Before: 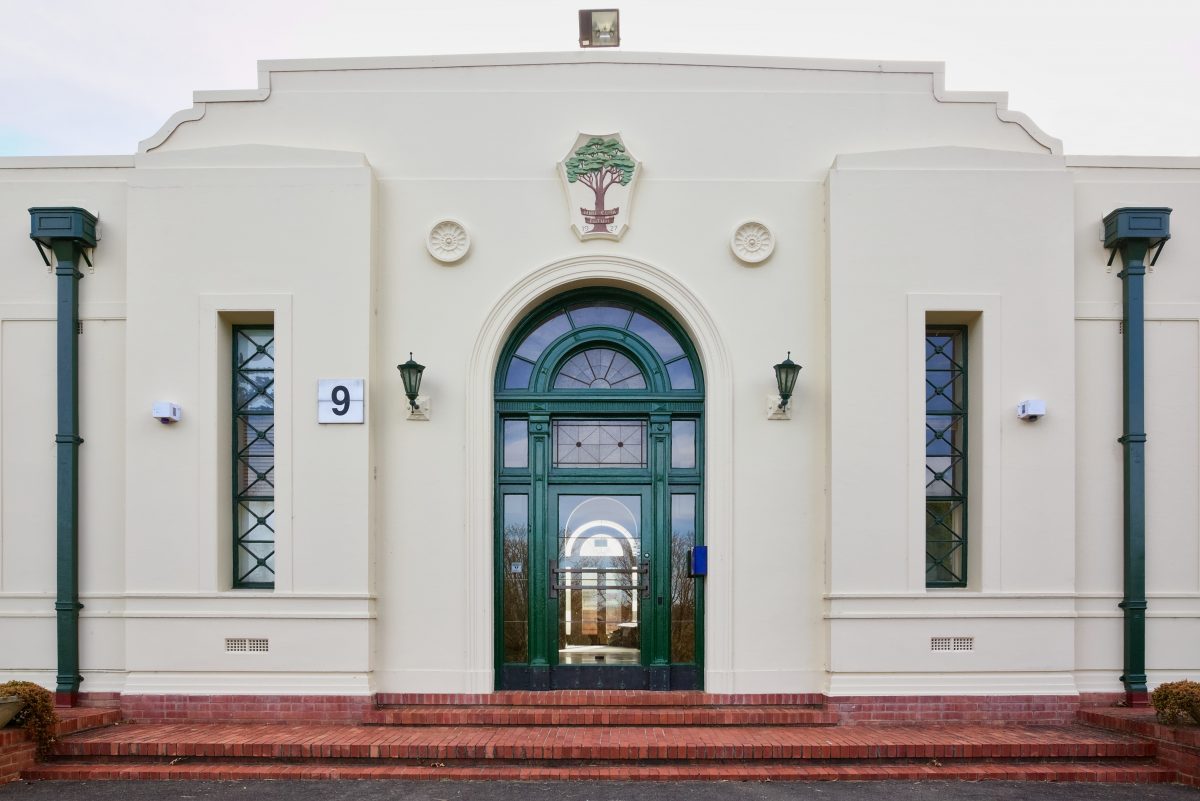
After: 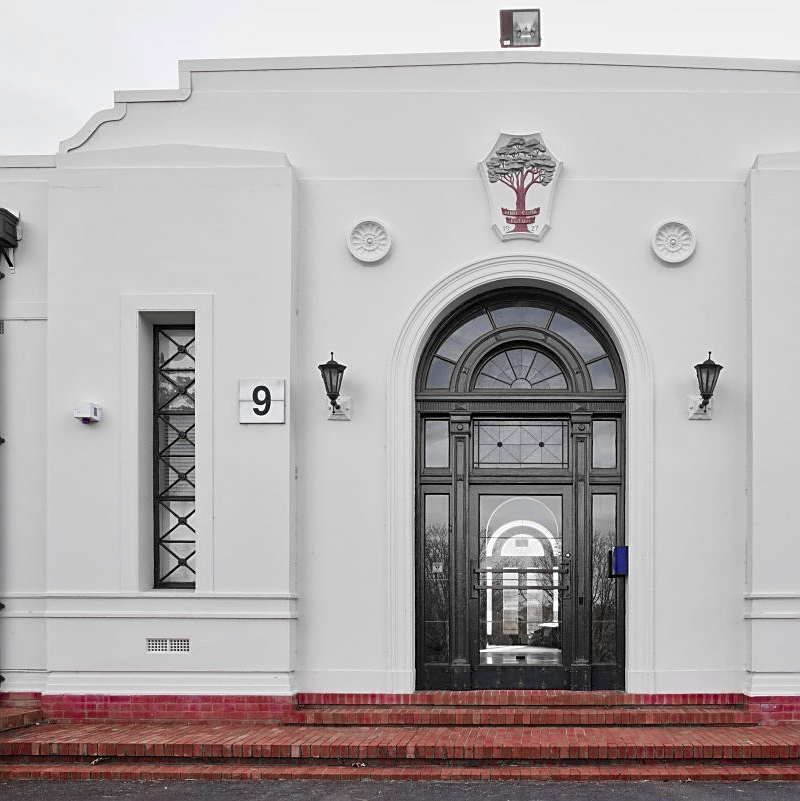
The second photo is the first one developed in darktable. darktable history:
crop and rotate: left 6.617%, right 26.717%
color zones: curves: ch0 [(0, 0.278) (0.143, 0.5) (0.286, 0.5) (0.429, 0.5) (0.571, 0.5) (0.714, 0.5) (0.857, 0.5) (1, 0.5)]; ch1 [(0, 1) (0.143, 0.165) (0.286, 0) (0.429, 0) (0.571, 0) (0.714, 0) (0.857, 0.5) (1, 0.5)]; ch2 [(0, 0.508) (0.143, 0.5) (0.286, 0.5) (0.429, 0.5) (0.571, 0.5) (0.714, 0.5) (0.857, 0.5) (1, 0.5)]
exposure: black level correction 0.001, compensate highlight preservation false
sharpen: on, module defaults
white balance: red 0.982, blue 1.018
